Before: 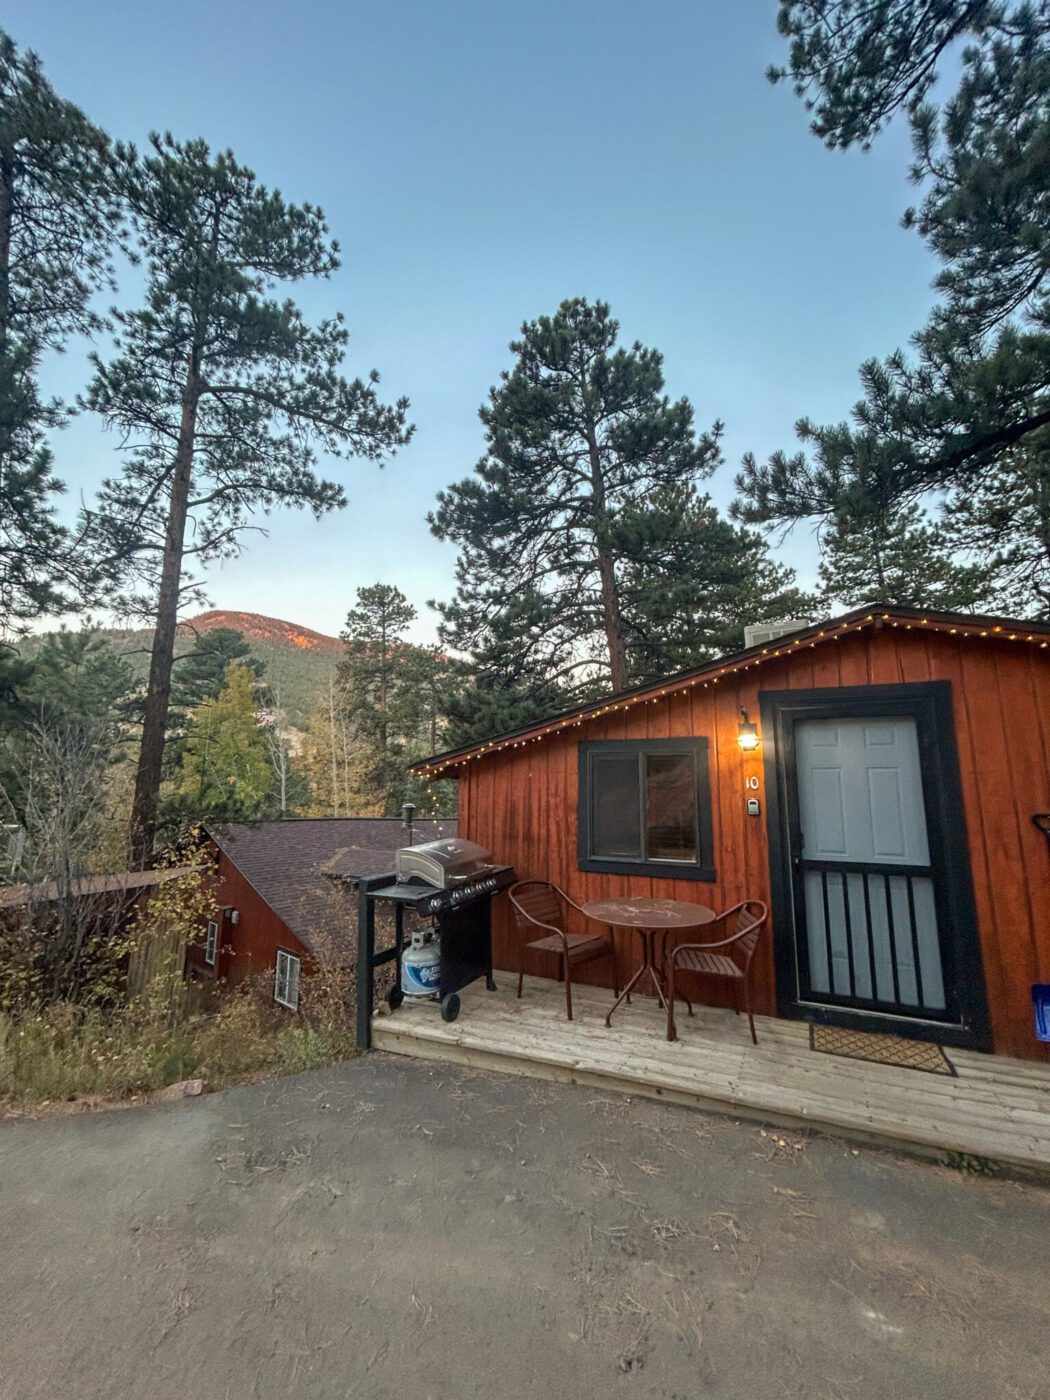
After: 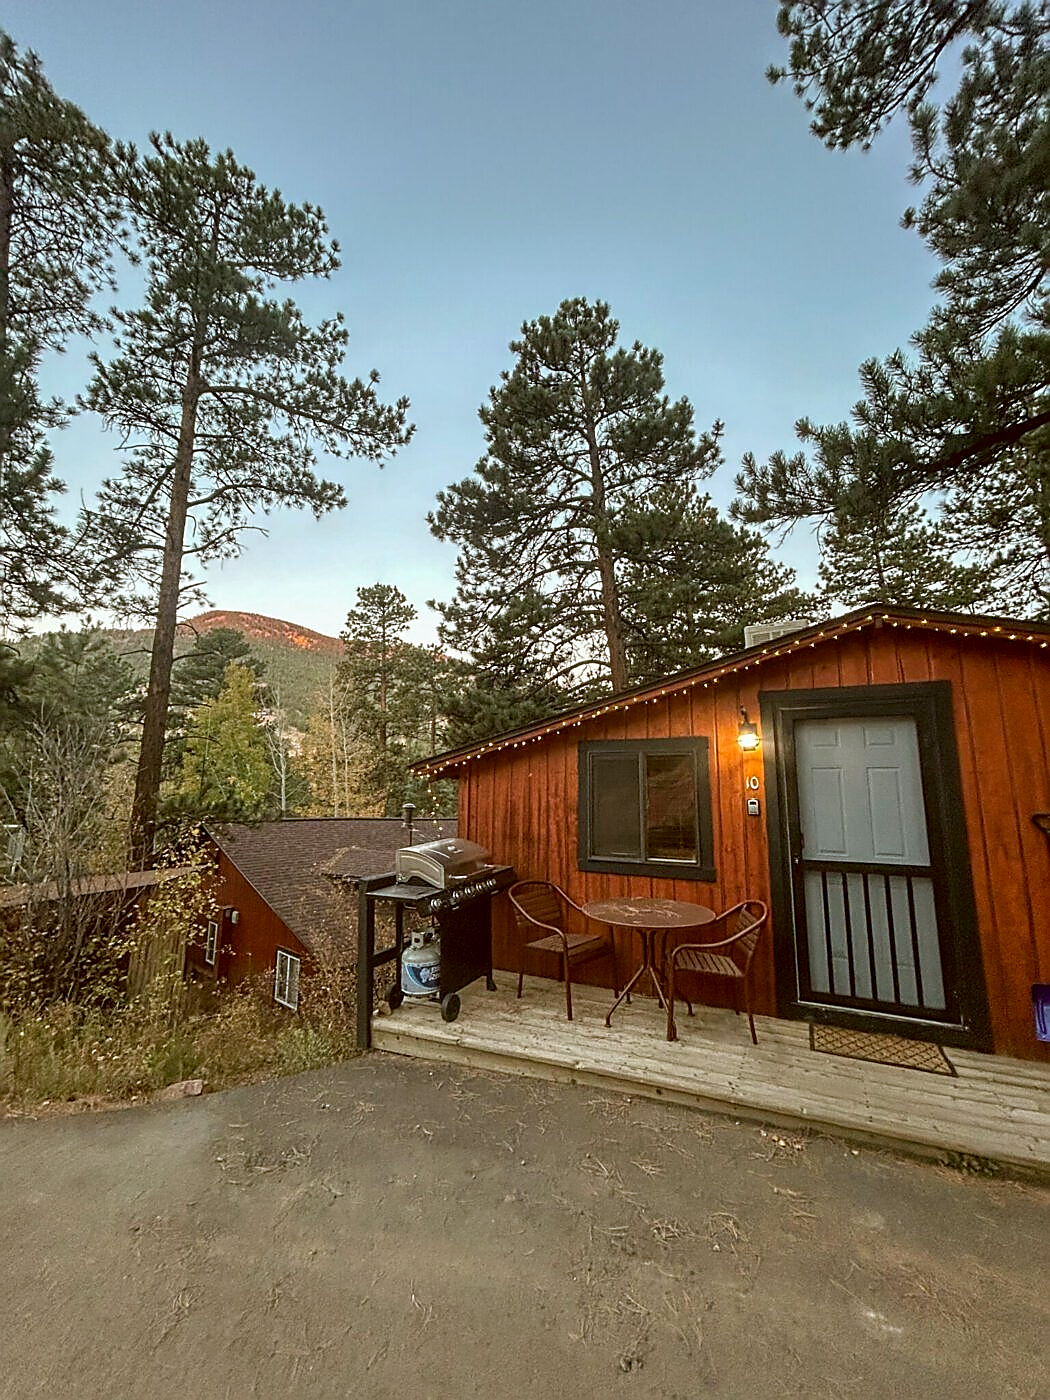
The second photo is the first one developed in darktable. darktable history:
color correction: highlights a* -0.482, highlights b* 0.161, shadows a* 4.66, shadows b* 20.72
sharpen: radius 1.4, amount 1.25, threshold 0.7
